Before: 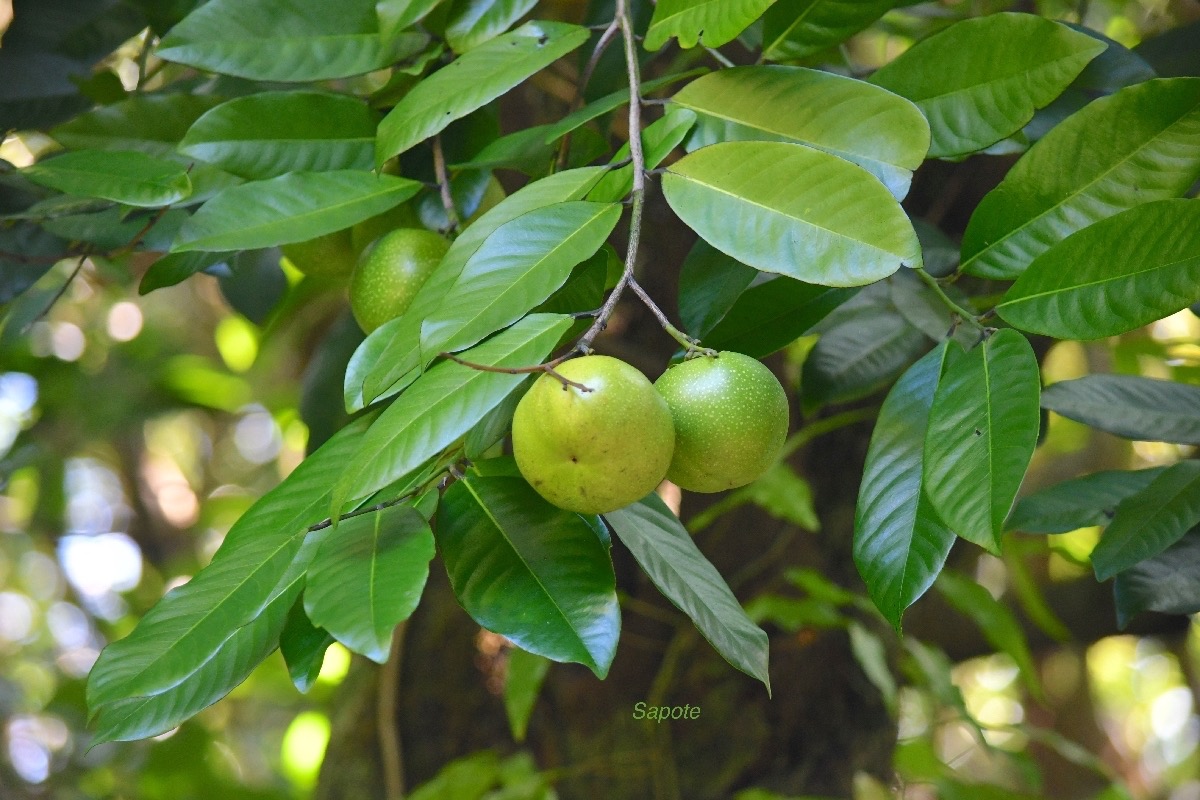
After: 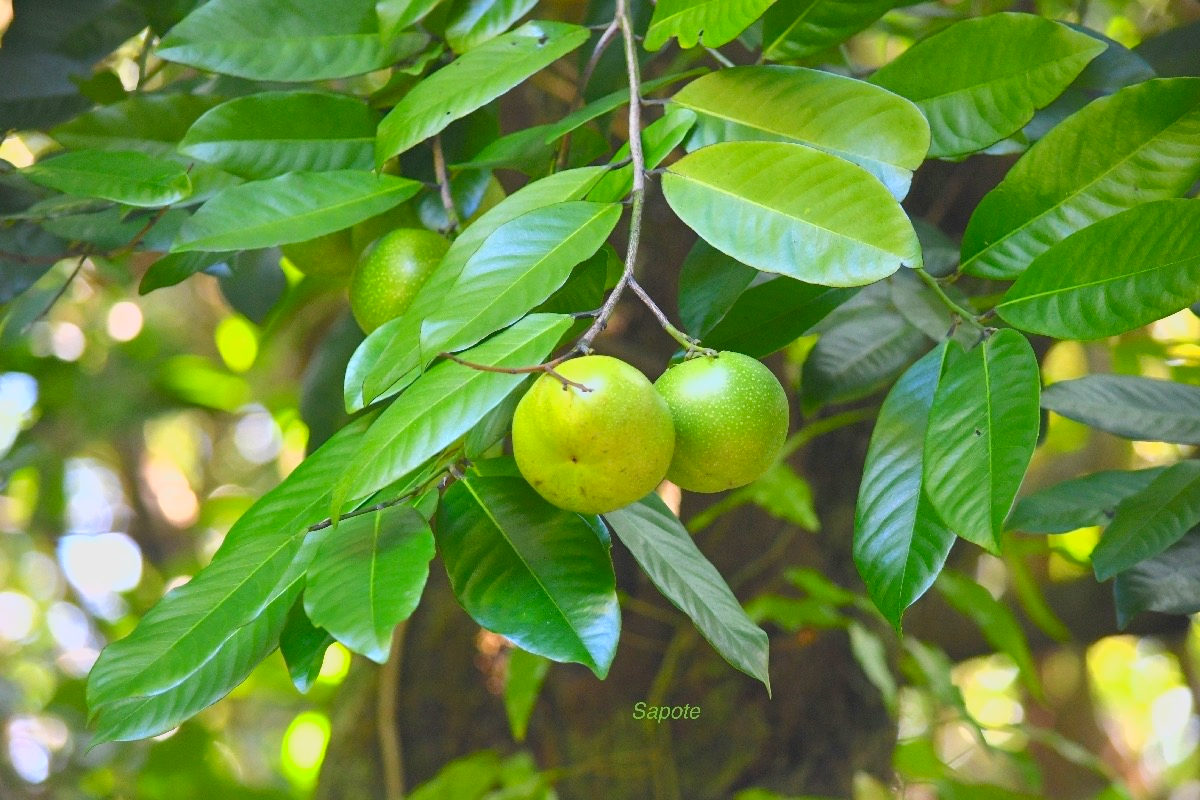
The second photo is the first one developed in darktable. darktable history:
lowpass: radius 0.1, contrast 0.85, saturation 1.1, unbound 0
exposure: black level correction 0.001, exposure 0.675 EV, compensate highlight preservation false
